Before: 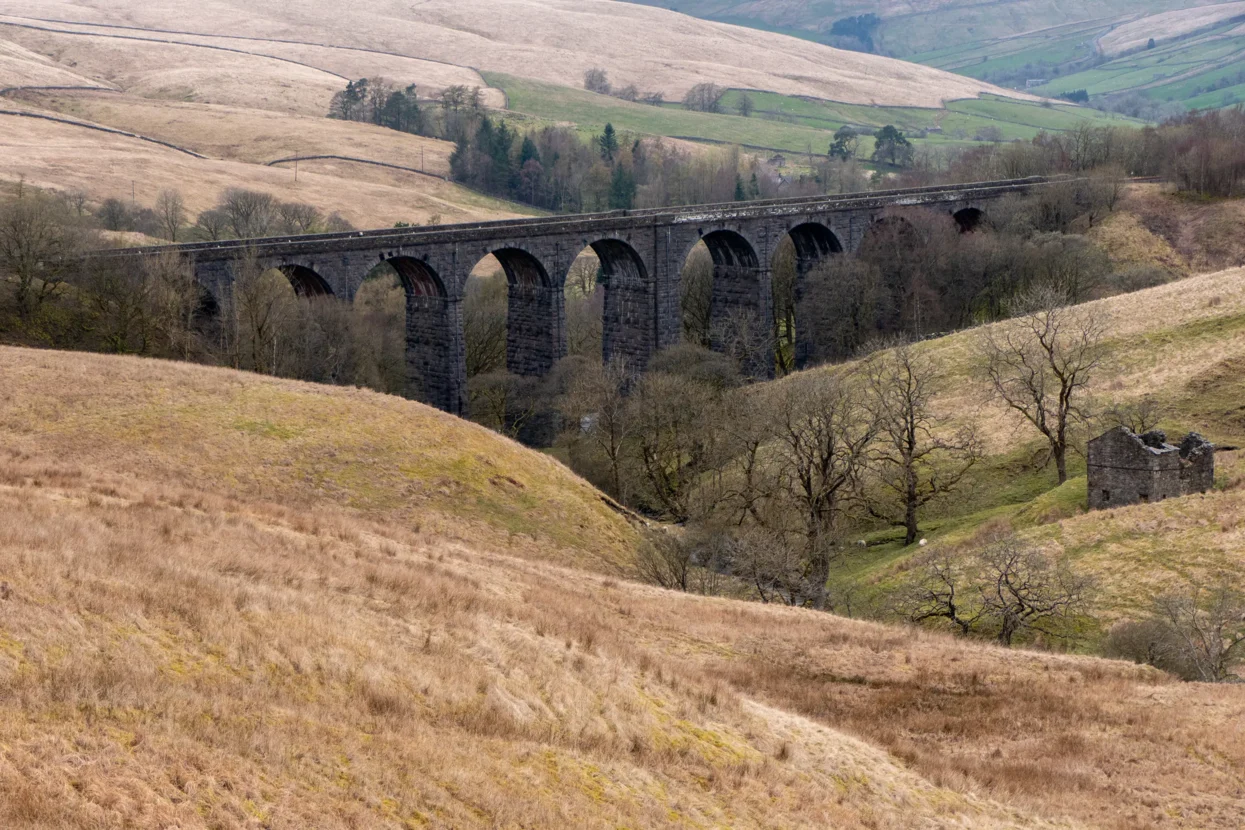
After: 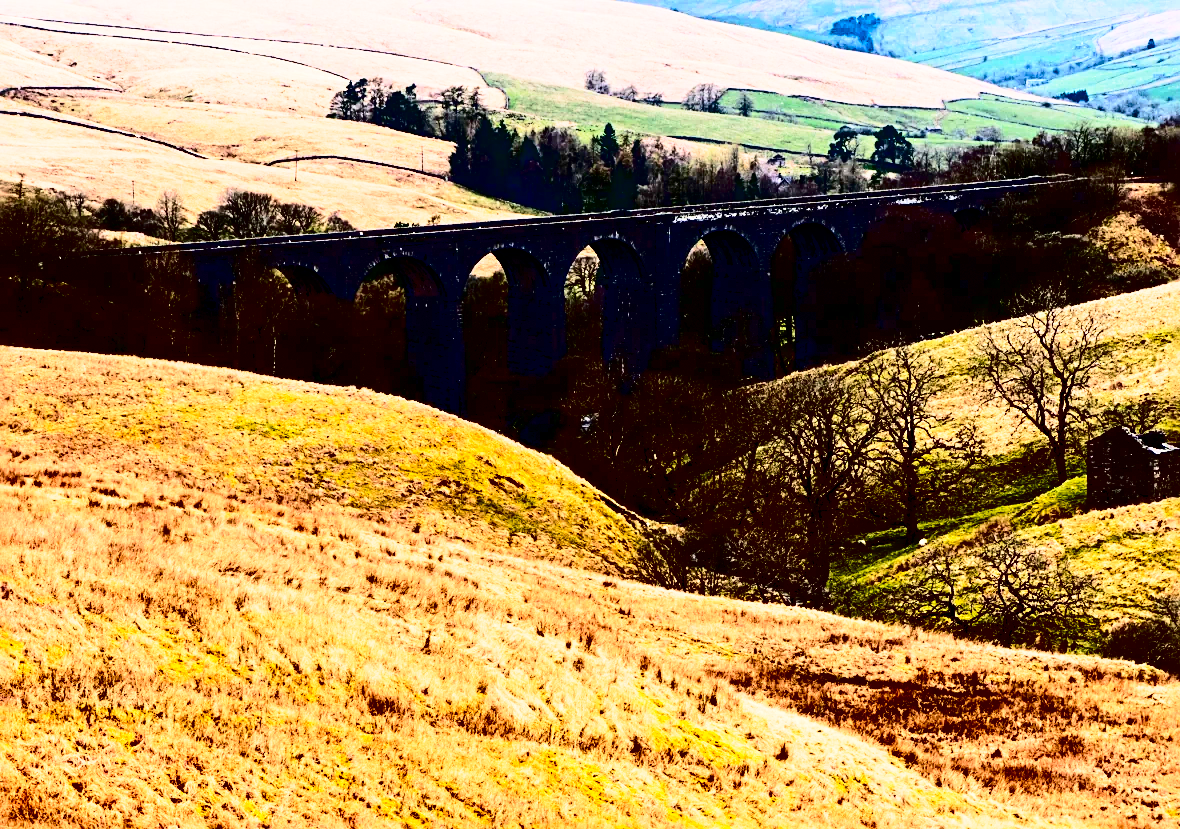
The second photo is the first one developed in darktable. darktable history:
base curve: curves: ch0 [(0, 0) (0.005, 0.002) (0.193, 0.295) (0.399, 0.664) (0.75, 0.928) (1, 1)], preserve colors none
crop and rotate: left 0%, right 5.185%
contrast brightness saturation: contrast 0.785, brightness -0.991, saturation 0.983
sharpen: radius 3.987
